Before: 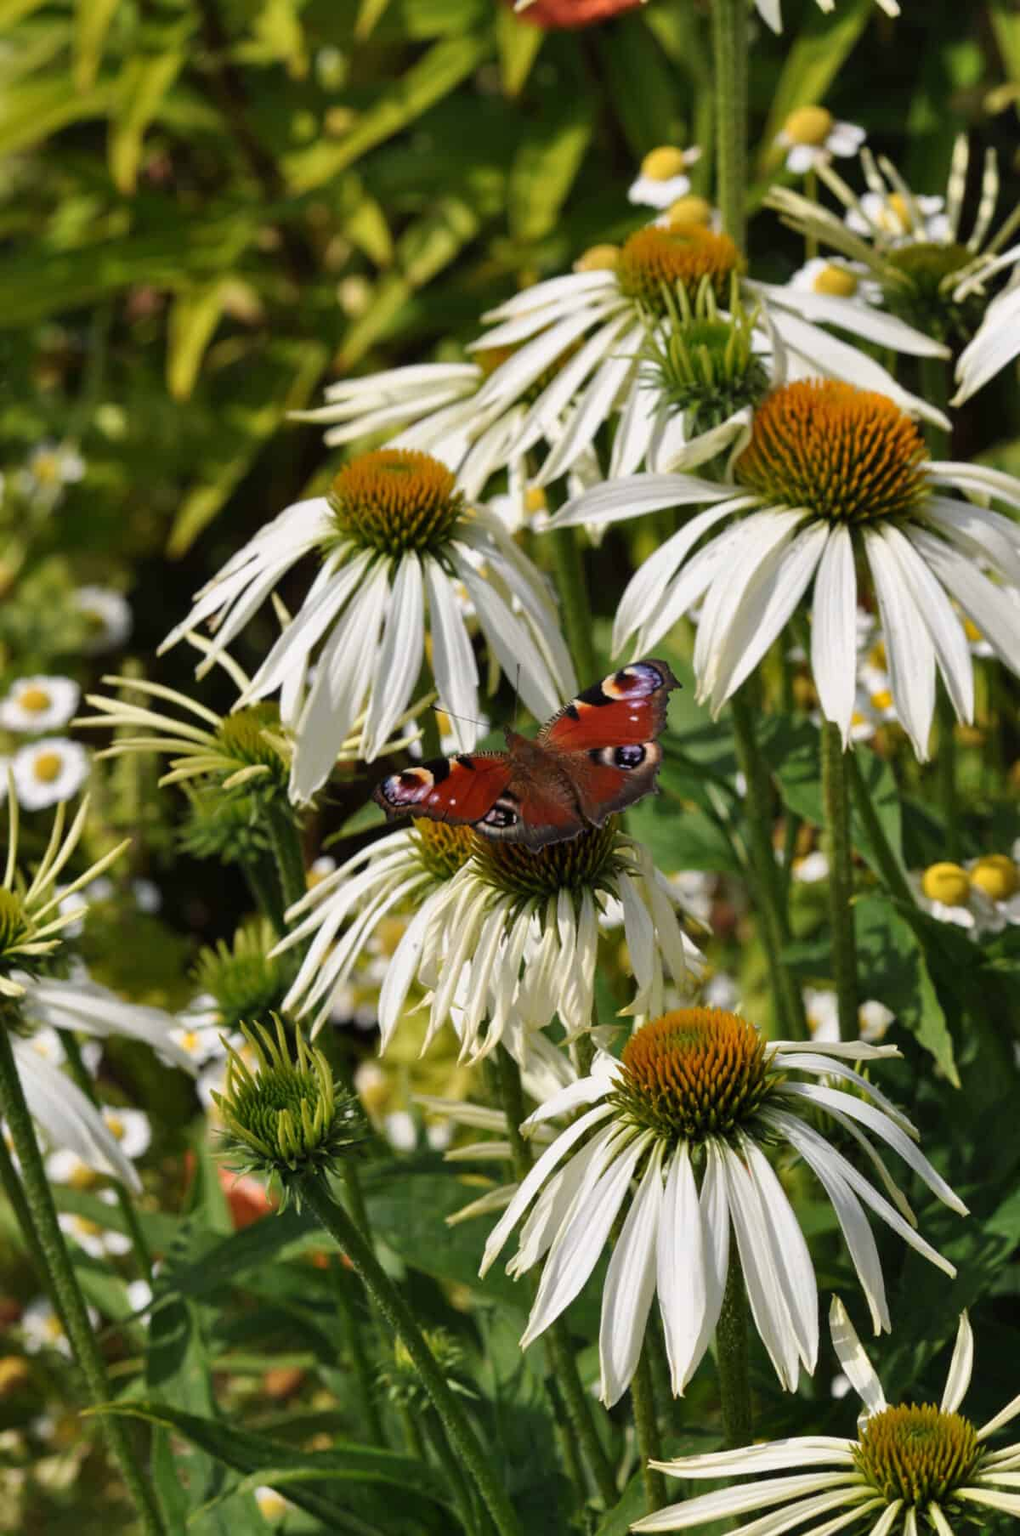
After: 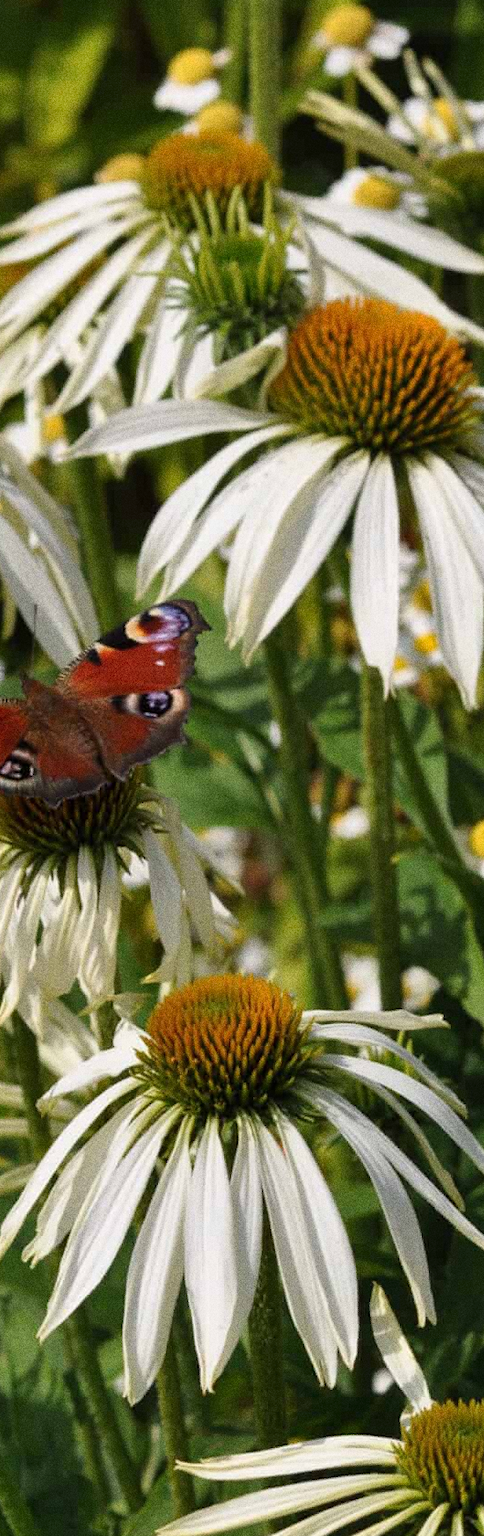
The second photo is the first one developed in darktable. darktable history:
grain: coarseness 0.09 ISO, strength 40%
crop: left 47.628%, top 6.643%, right 7.874%
